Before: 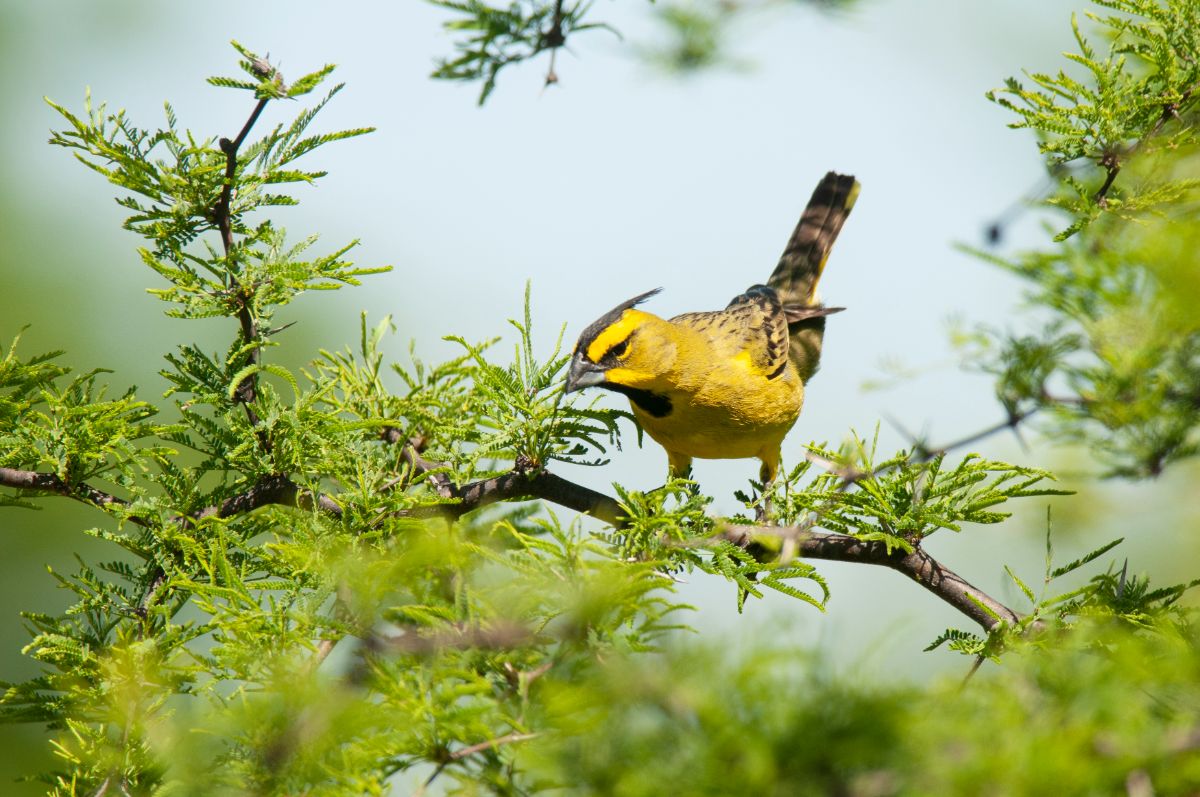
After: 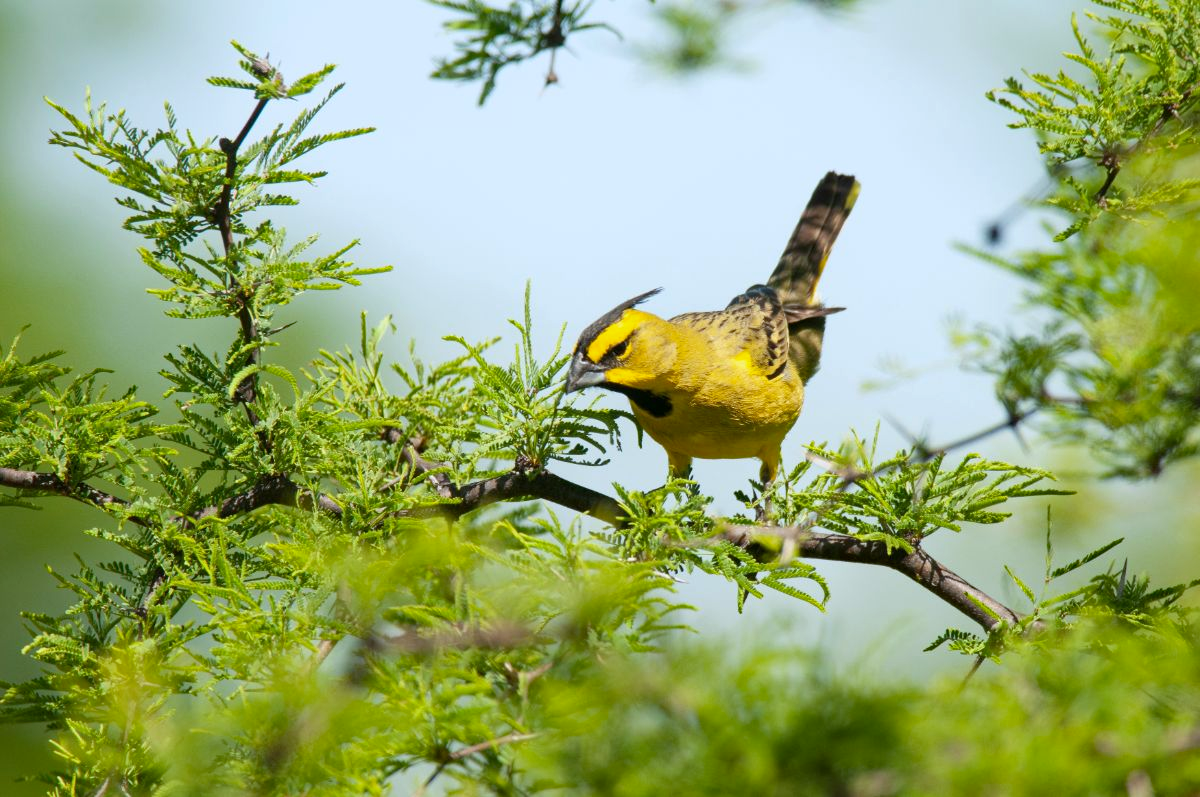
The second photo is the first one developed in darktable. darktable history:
white balance: red 0.967, blue 1.049
haze removal: compatibility mode true, adaptive false
